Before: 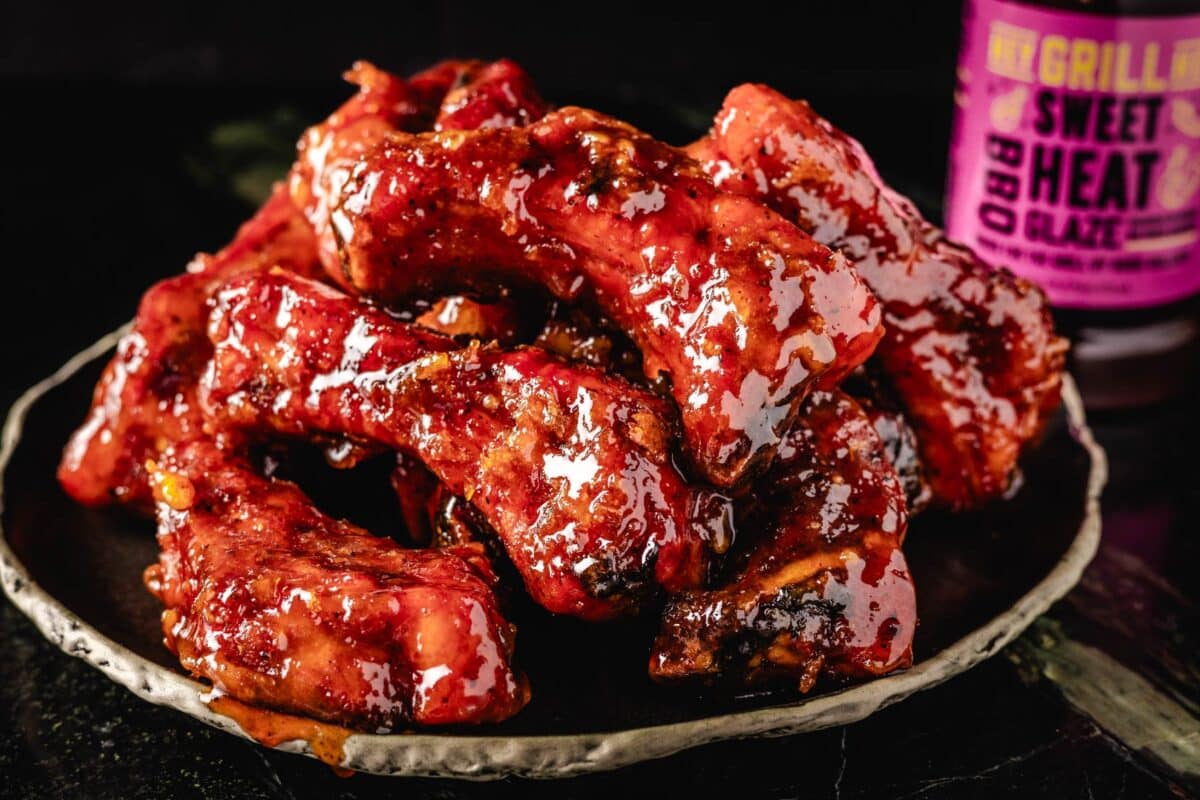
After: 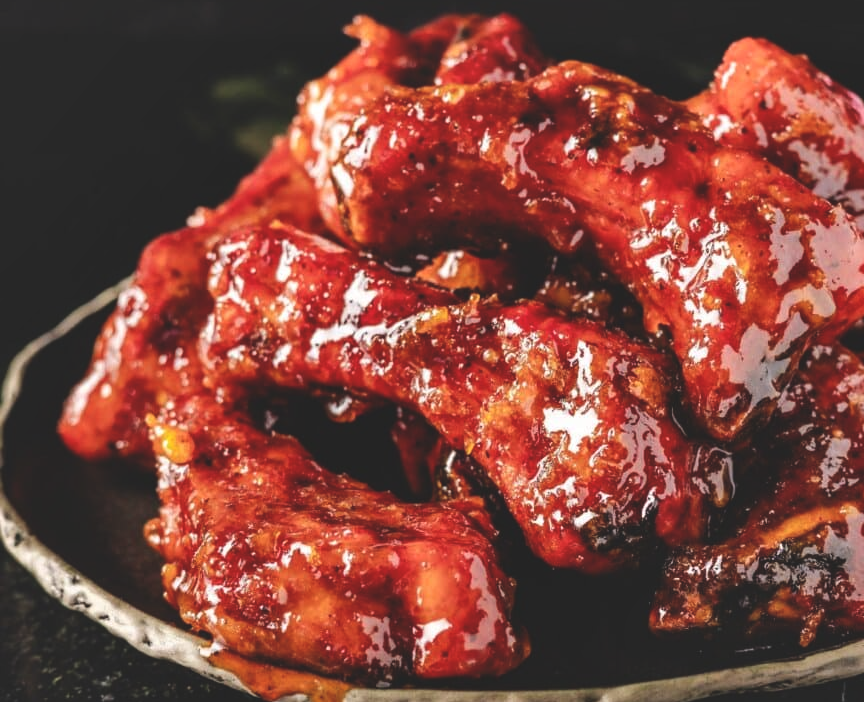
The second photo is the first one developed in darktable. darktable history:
crop: top 5.803%, right 27.864%, bottom 5.804%
exposure: black level correction -0.015, compensate highlight preservation false
shadows and highlights: shadows 30.63, highlights -63.22, shadows color adjustment 98%, highlights color adjustment 58.61%, soften with gaussian
